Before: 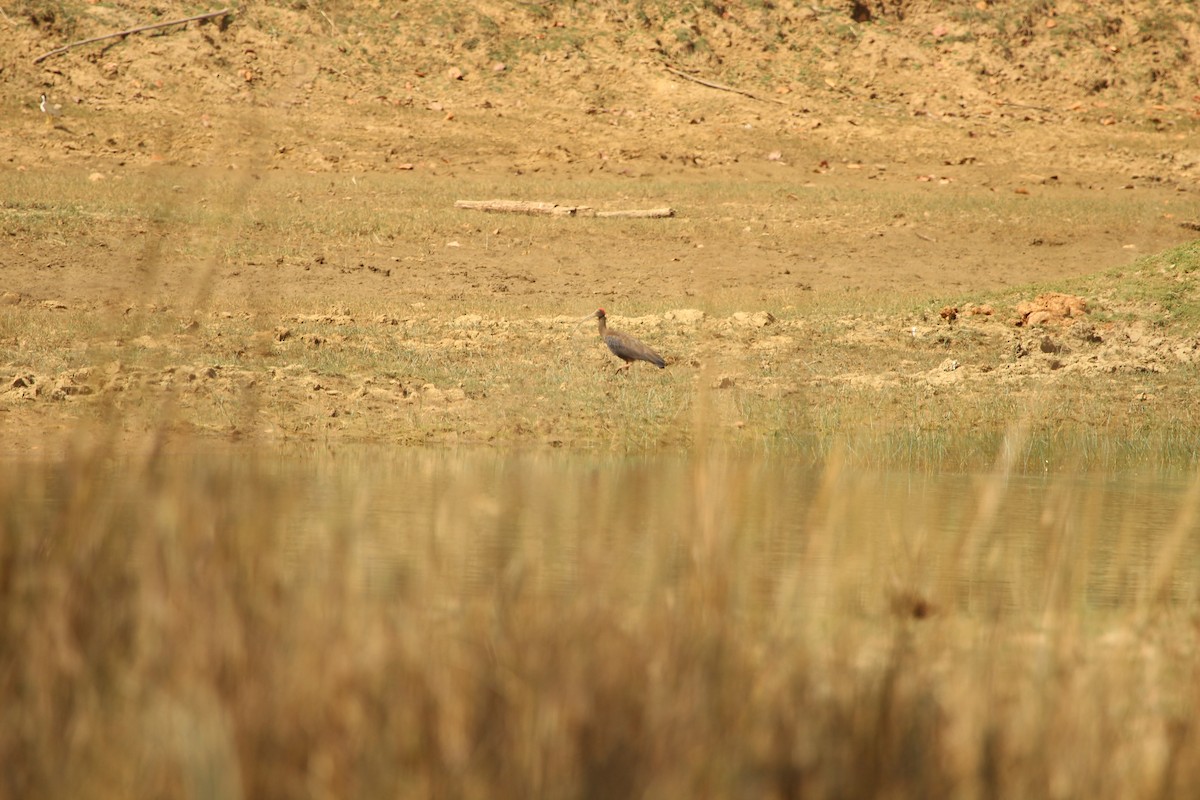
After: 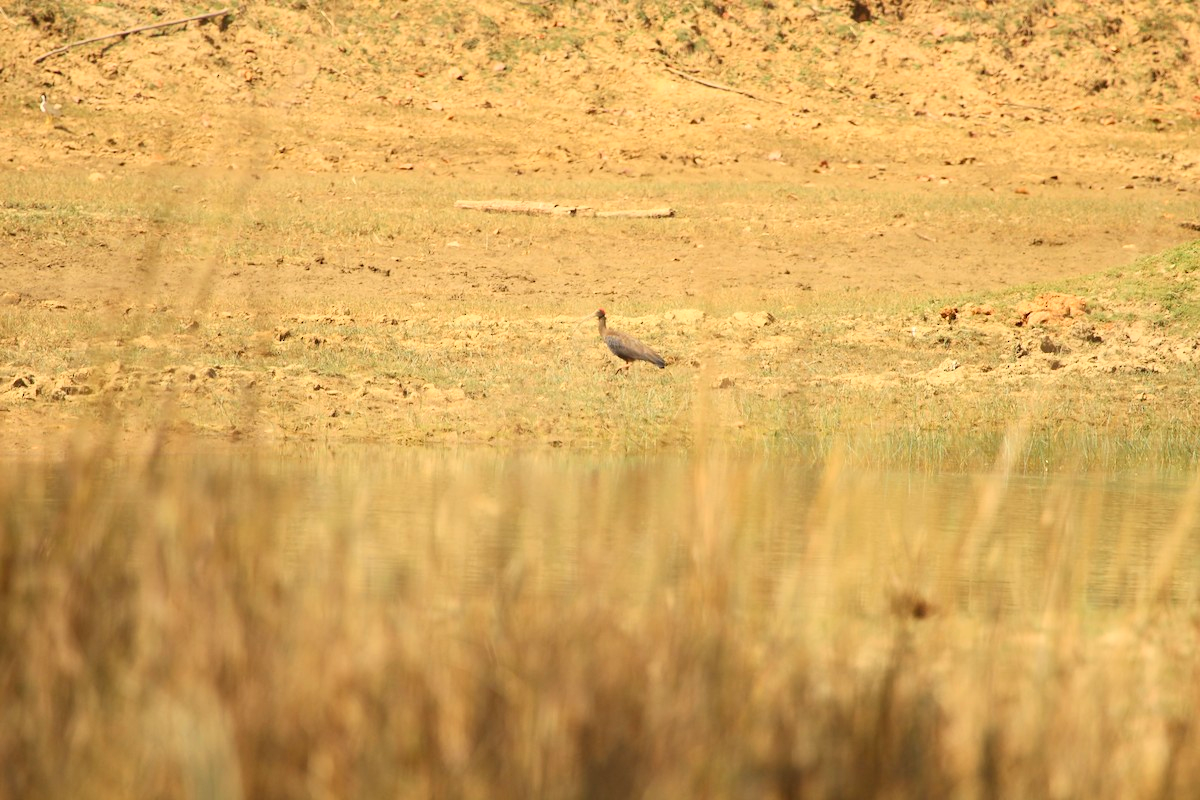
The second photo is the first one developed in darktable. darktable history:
contrast brightness saturation: contrast 0.204, brightness 0.158, saturation 0.216
